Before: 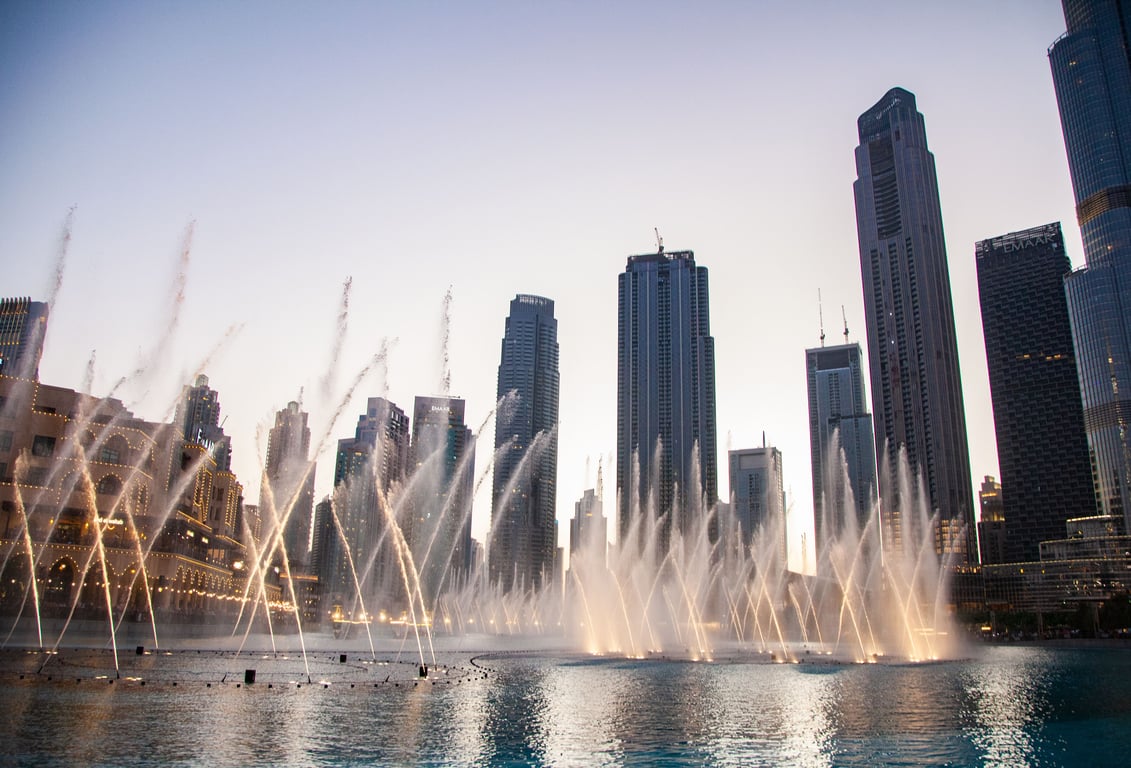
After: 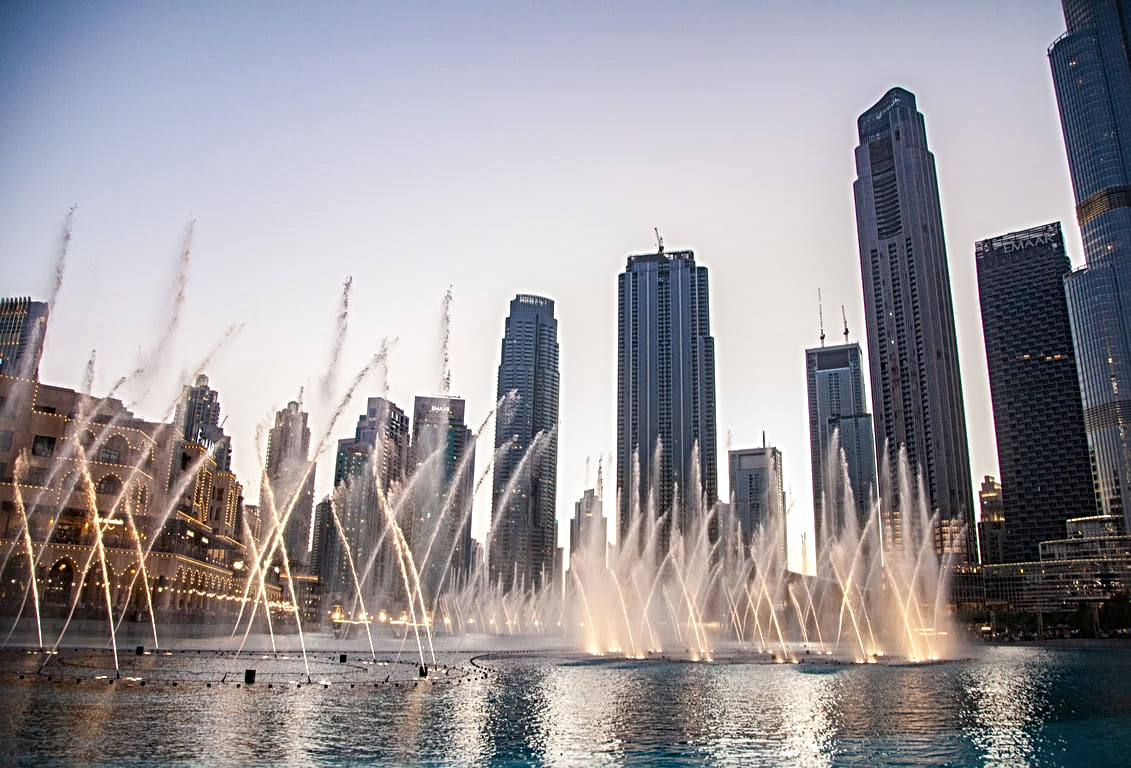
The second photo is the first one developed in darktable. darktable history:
sharpen: radius 3.947
local contrast: on, module defaults
